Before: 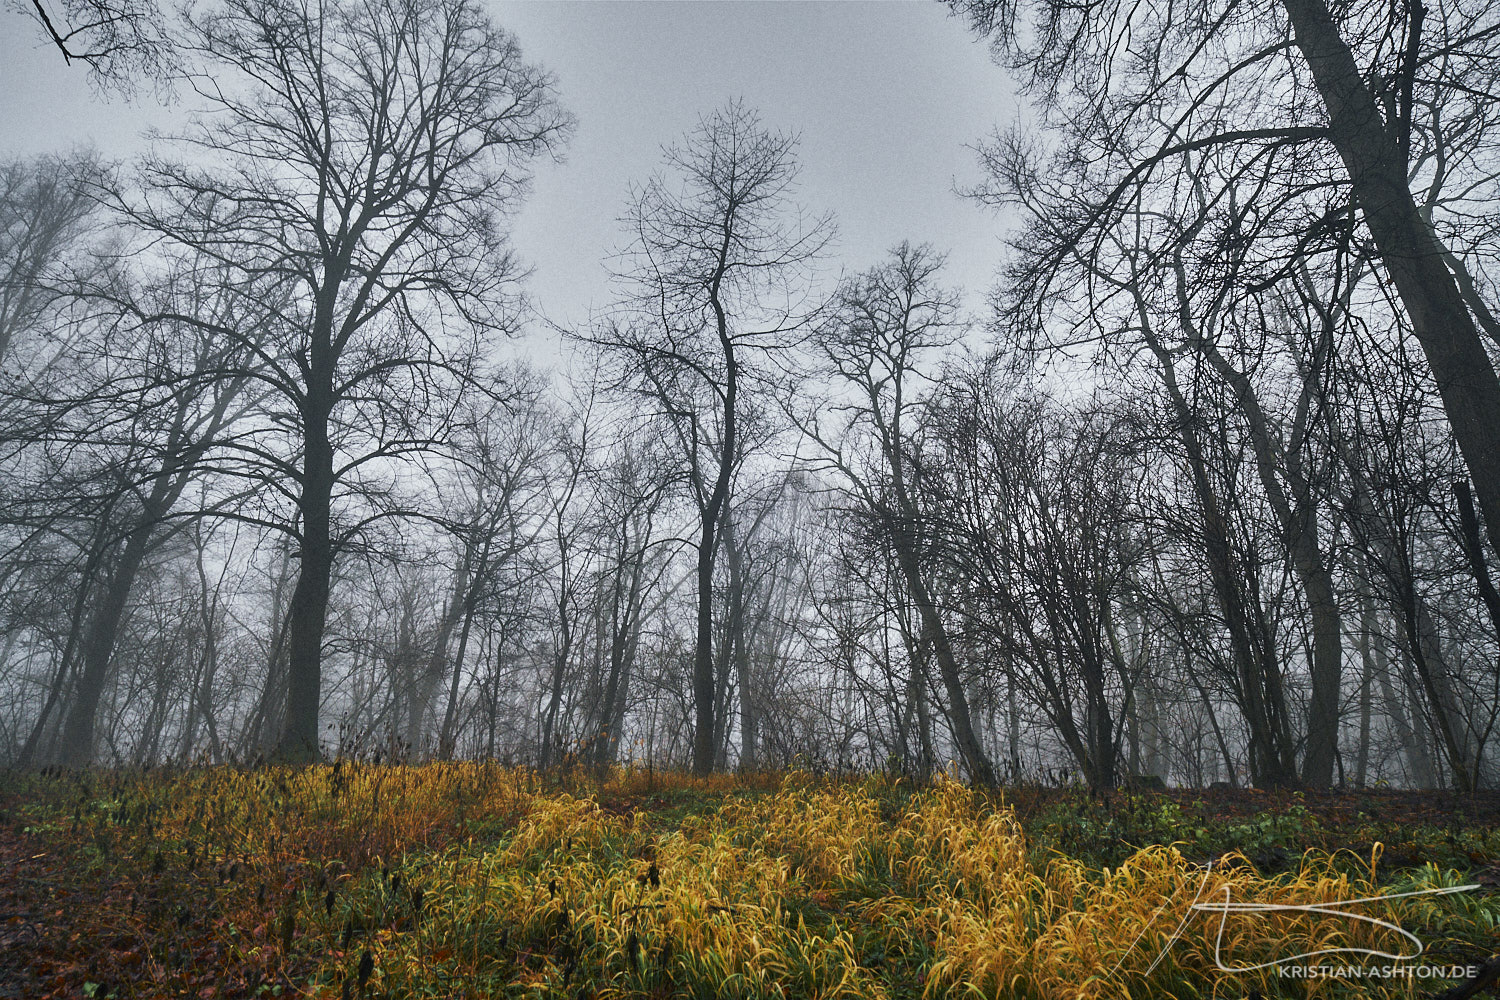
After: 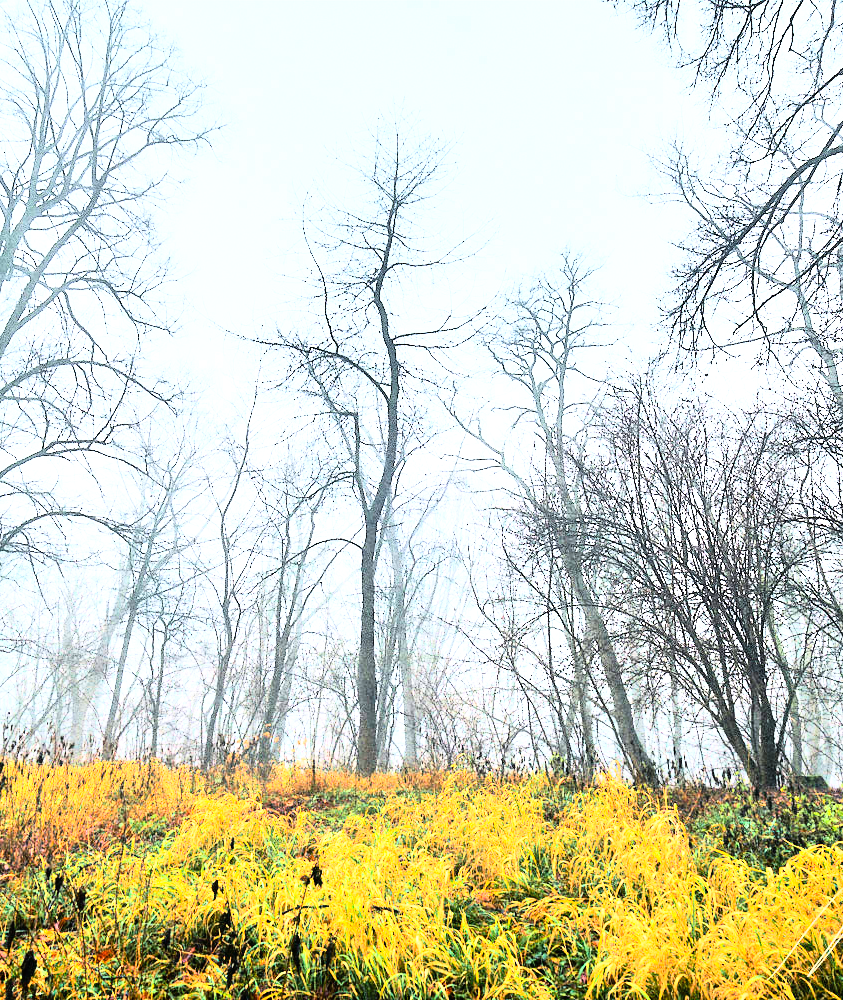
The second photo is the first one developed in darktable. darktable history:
crop and rotate: left 22.516%, right 21.234%
exposure: black level correction 0, exposure 1.741 EV, compensate exposure bias true, compensate highlight preservation false
rgb curve: curves: ch0 [(0, 0) (0.21, 0.15) (0.24, 0.21) (0.5, 0.75) (0.75, 0.96) (0.89, 0.99) (1, 1)]; ch1 [(0, 0.02) (0.21, 0.13) (0.25, 0.2) (0.5, 0.67) (0.75, 0.9) (0.89, 0.97) (1, 1)]; ch2 [(0, 0.02) (0.21, 0.13) (0.25, 0.2) (0.5, 0.67) (0.75, 0.9) (0.89, 0.97) (1, 1)], compensate middle gray true
